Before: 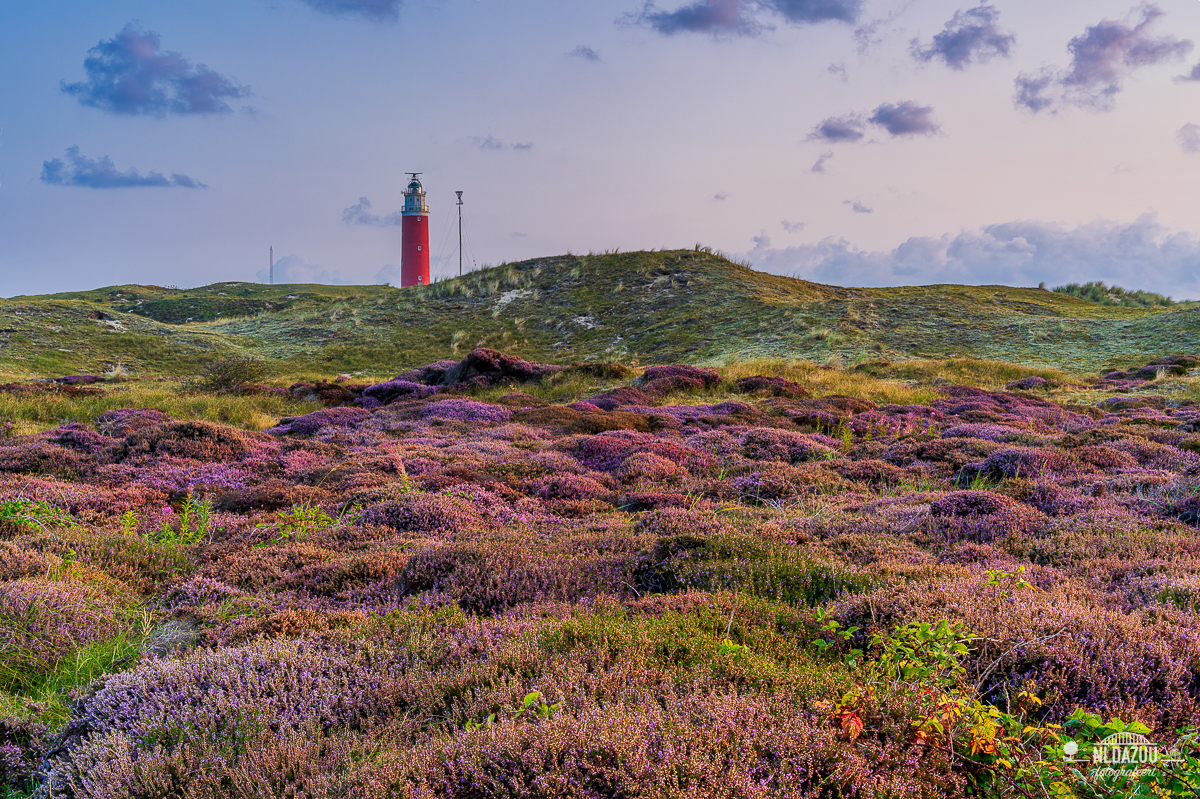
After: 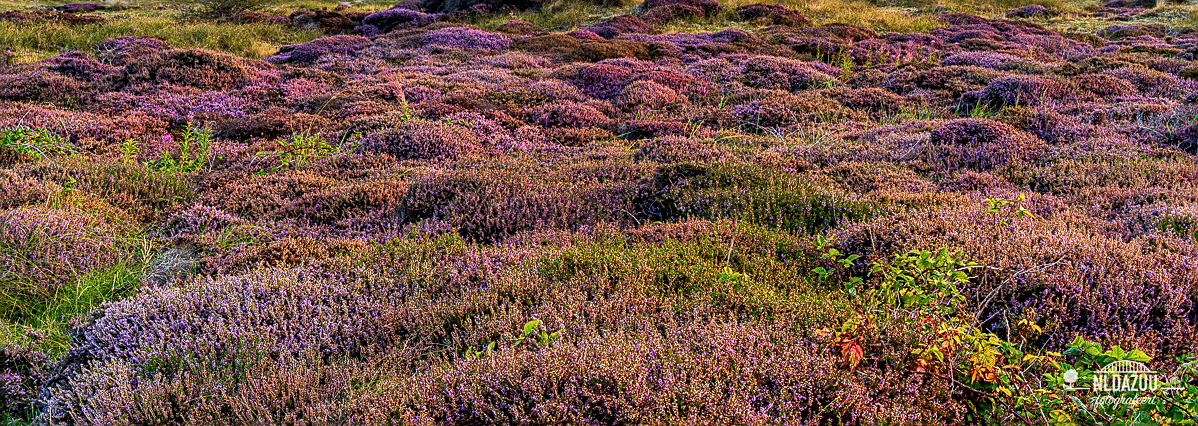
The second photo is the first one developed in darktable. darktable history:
crop and rotate: top 46.657%, right 0.09%
local contrast: on, module defaults
sharpen: on, module defaults
